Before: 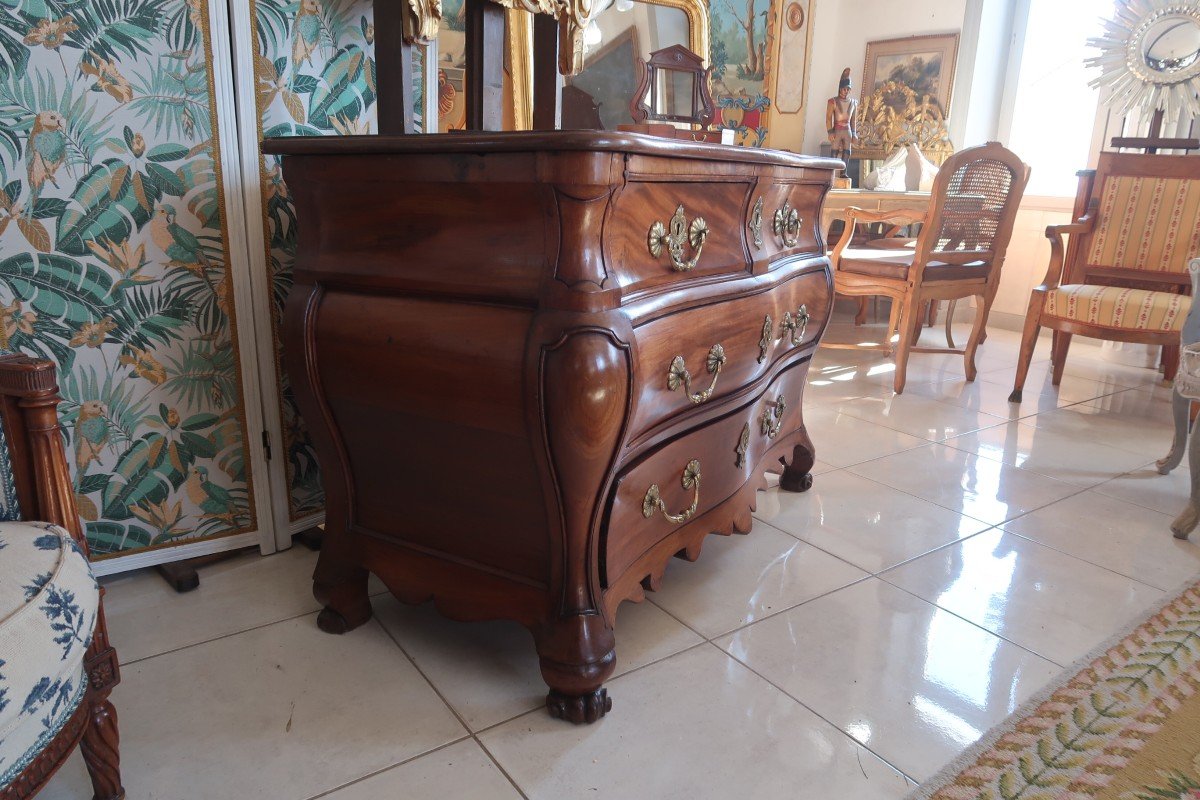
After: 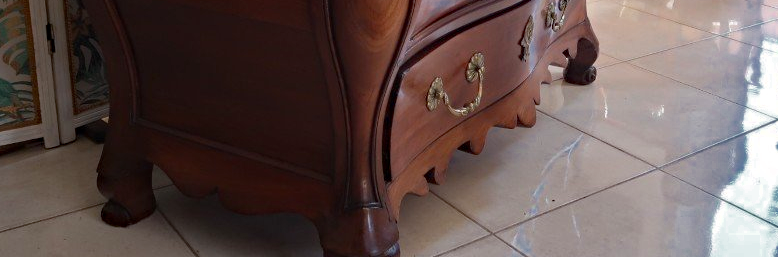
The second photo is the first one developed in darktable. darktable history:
crop: left 18.022%, top 50.908%, right 17.106%, bottom 16.94%
haze removal: strength 0.288, distance 0.256, compatibility mode true, adaptive false
color zones: curves: ch0 [(0, 0.497) (0.143, 0.5) (0.286, 0.5) (0.429, 0.483) (0.571, 0.116) (0.714, -0.006) (0.857, 0.28) (1, 0.497)]
